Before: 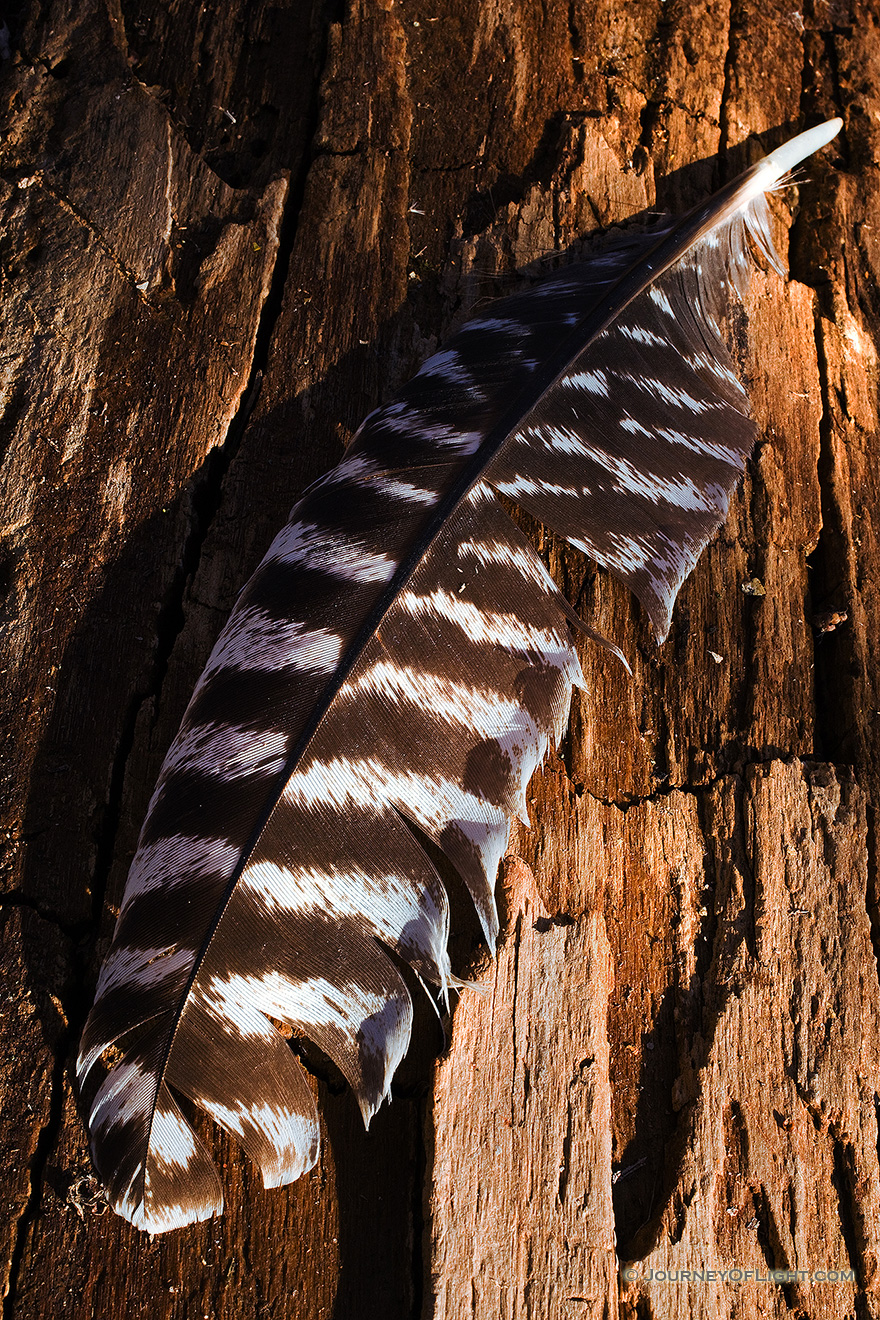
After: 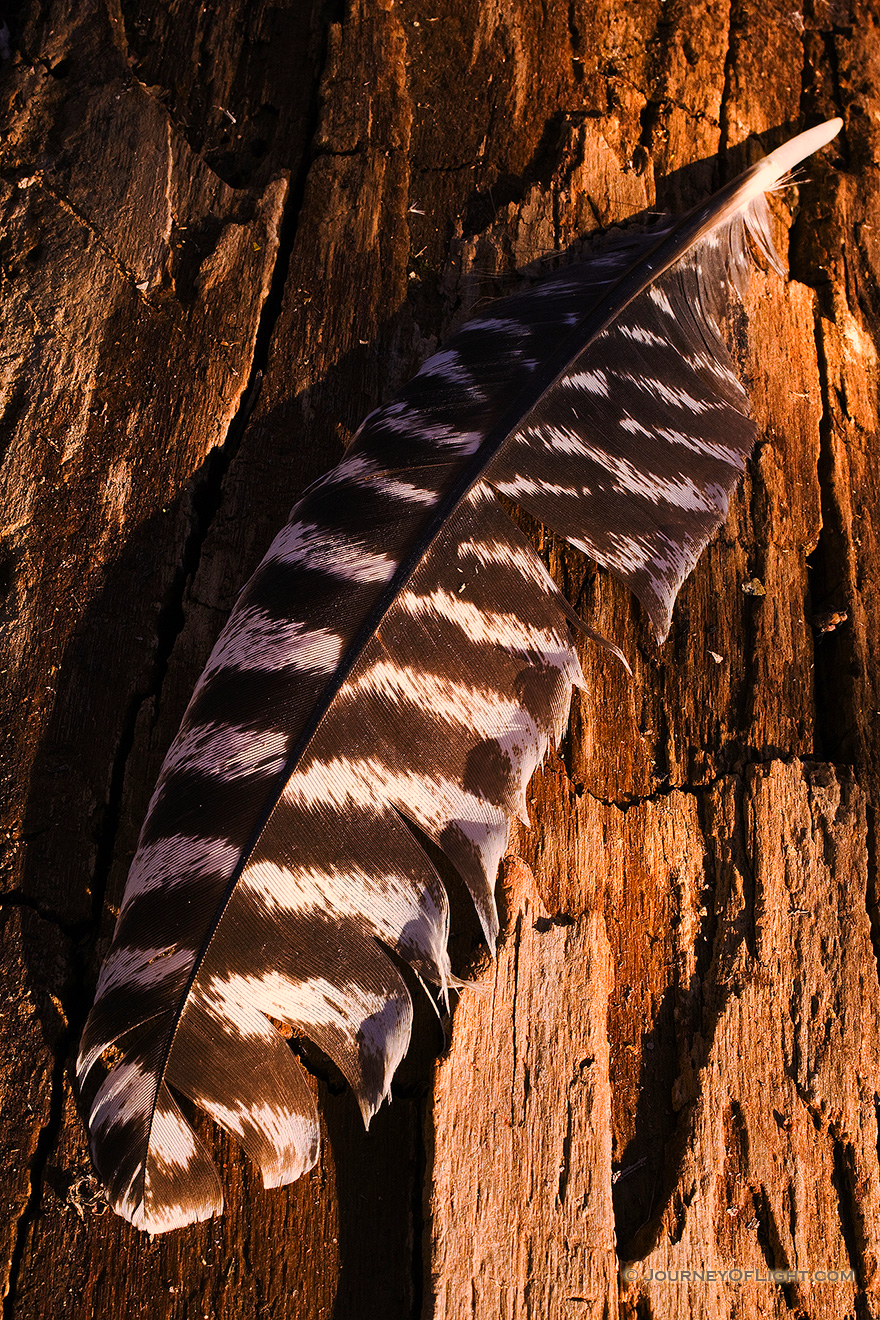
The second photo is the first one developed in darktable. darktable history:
color correction: highlights a* 17.72, highlights b* 18.65
